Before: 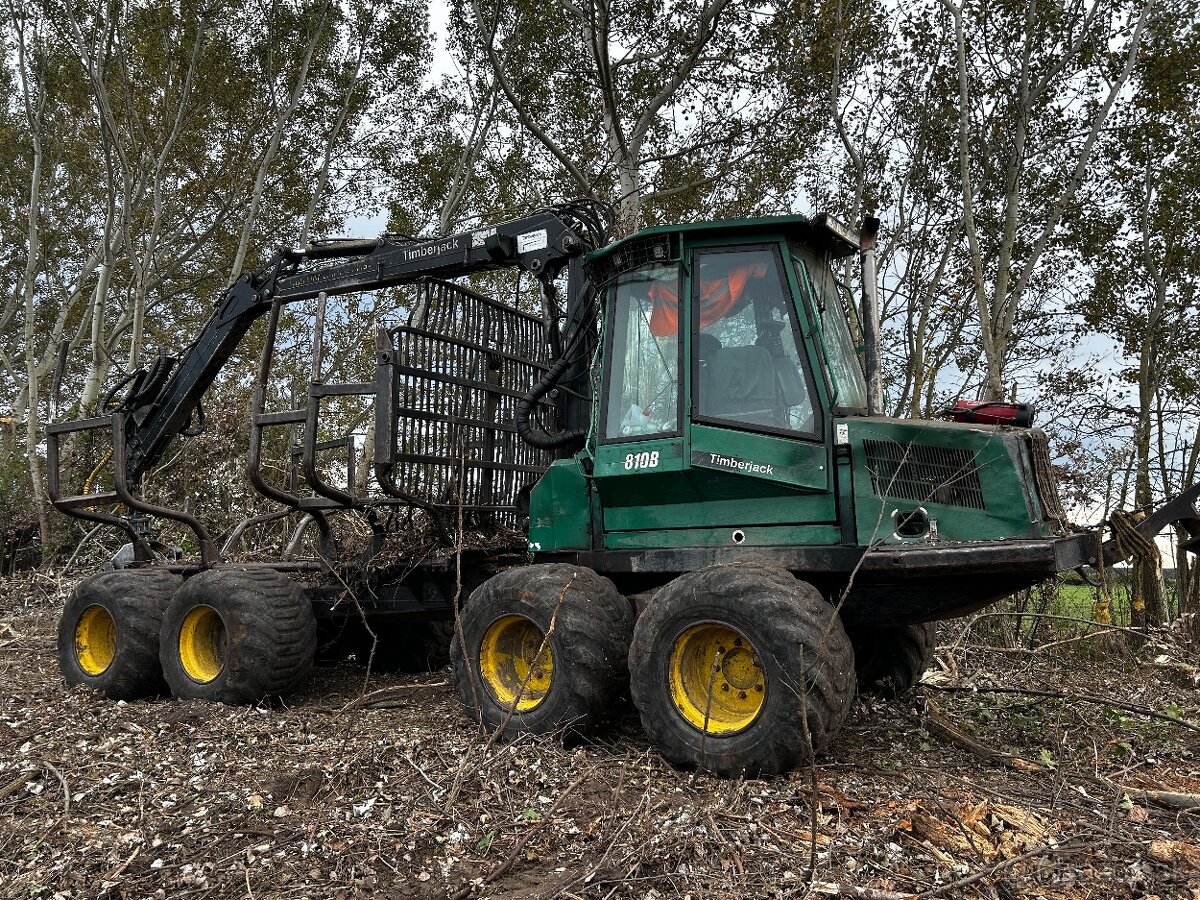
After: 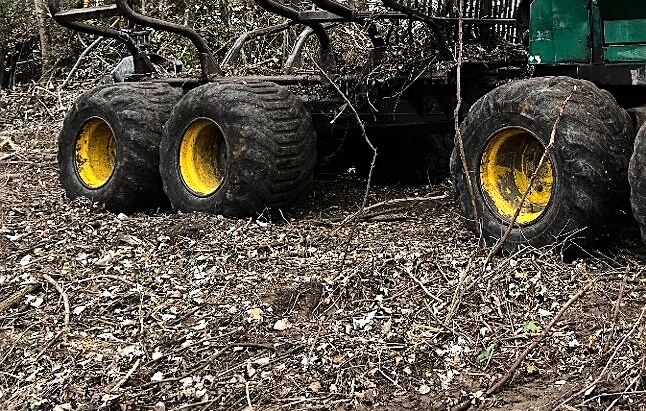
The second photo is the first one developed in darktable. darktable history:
crop and rotate: top 54.201%, right 46.132%, bottom 0.105%
exposure: black level correction 0, exposure 0.199 EV, compensate highlight preservation false
sharpen: on, module defaults
base curve: curves: ch0 [(0, 0) (0.036, 0.025) (0.121, 0.166) (0.206, 0.329) (0.605, 0.79) (1, 1)]
